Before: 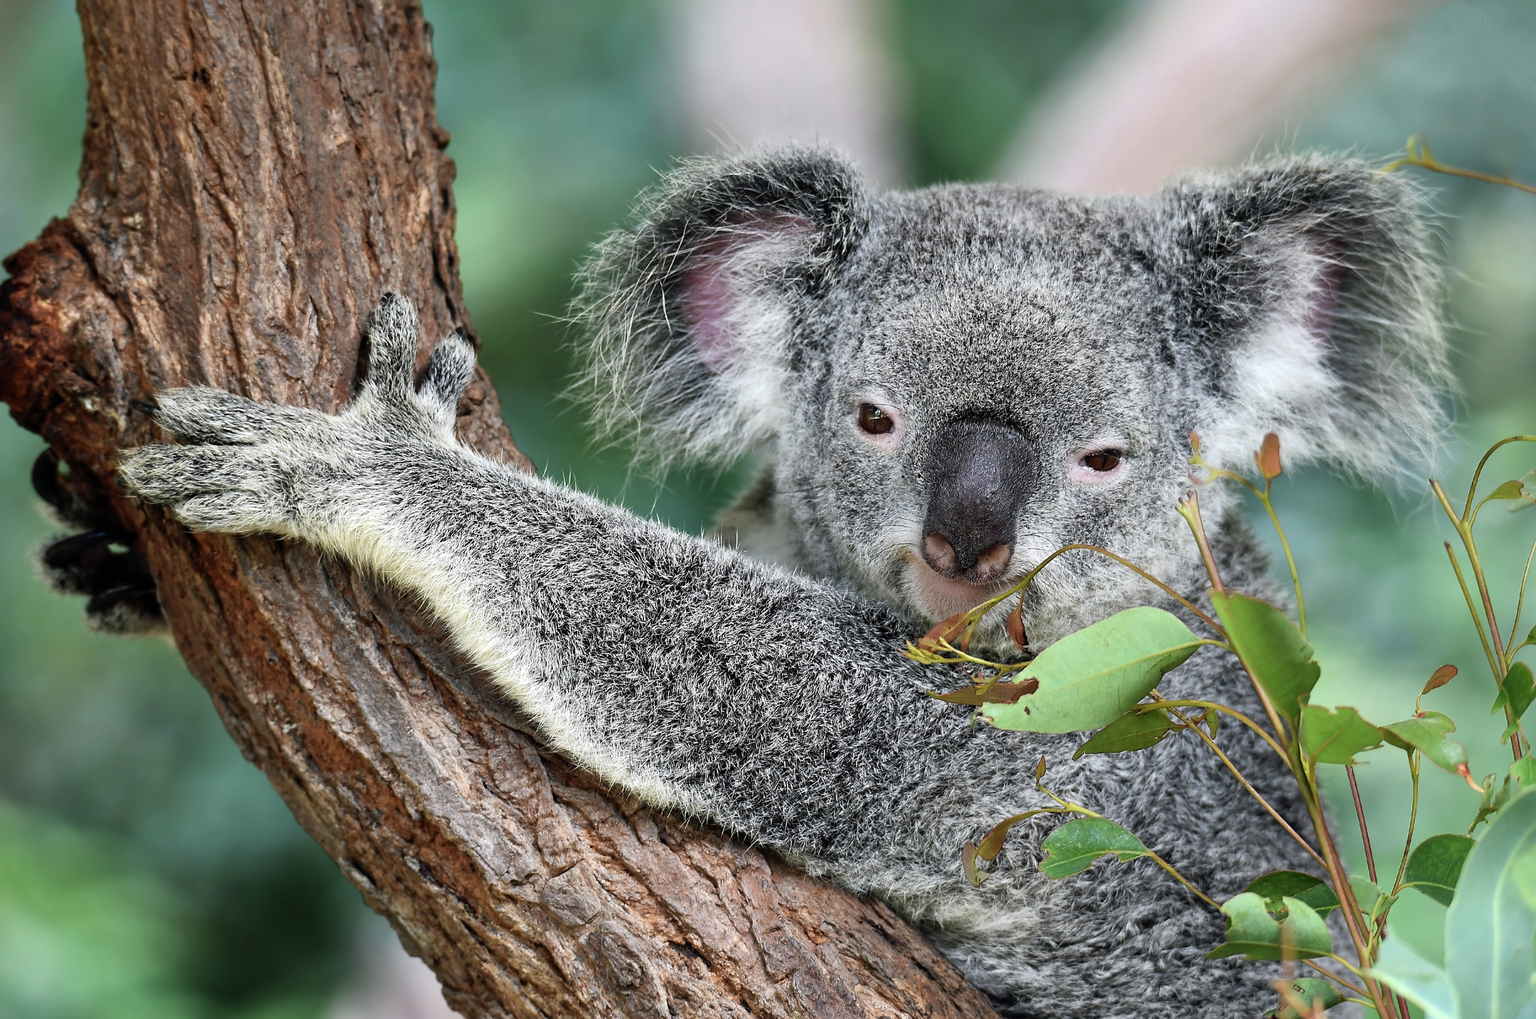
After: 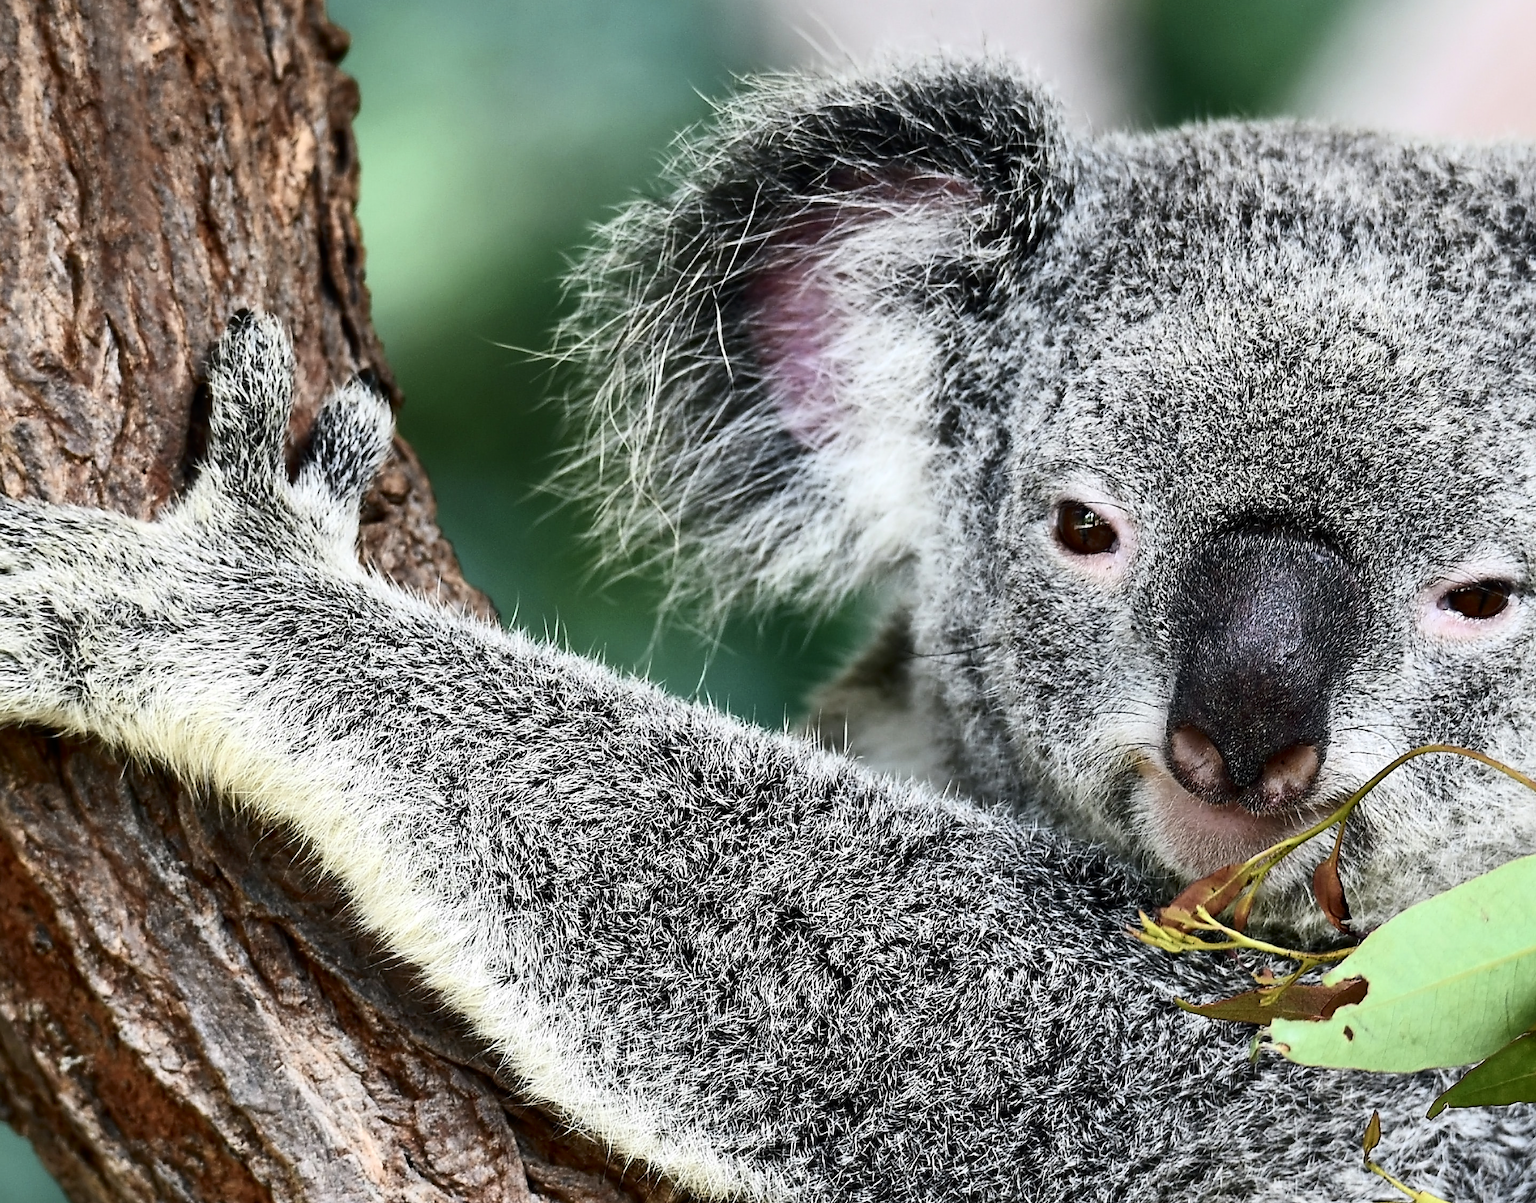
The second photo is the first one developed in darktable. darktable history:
contrast brightness saturation: contrast 0.28
crop: left 16.202%, top 11.208%, right 26.045%, bottom 20.557%
